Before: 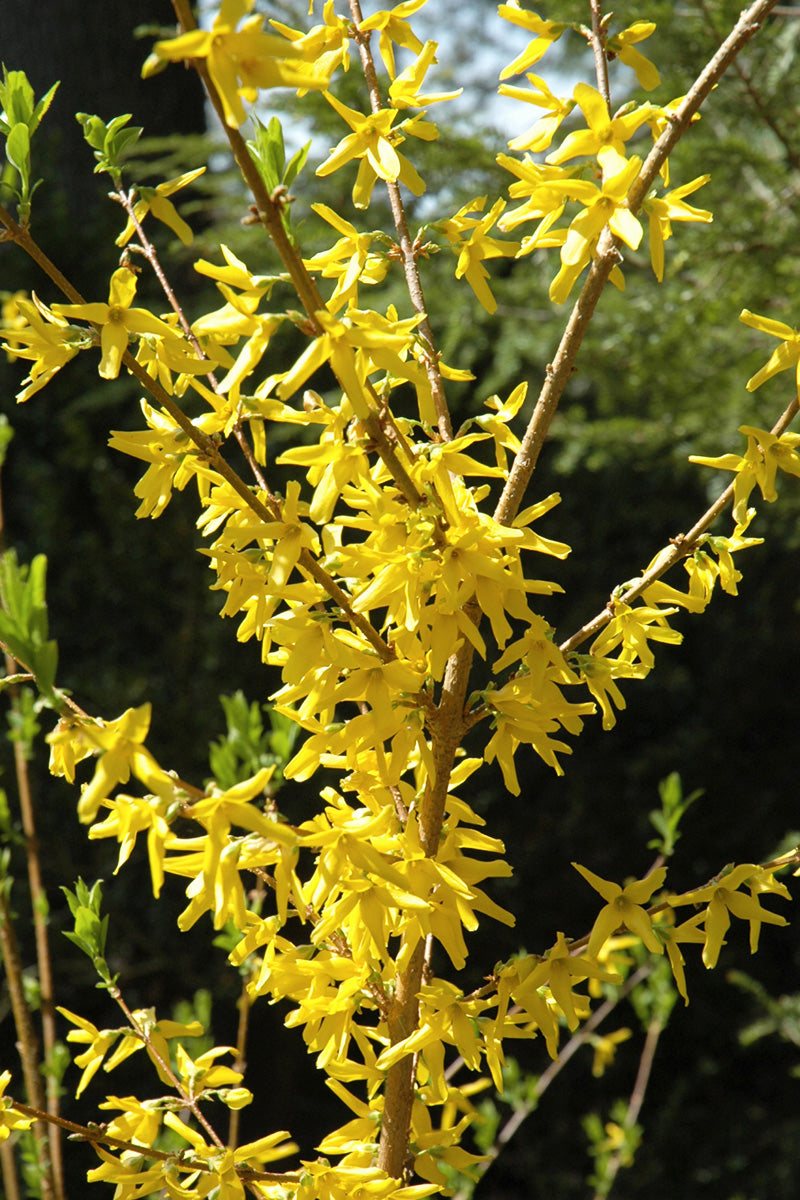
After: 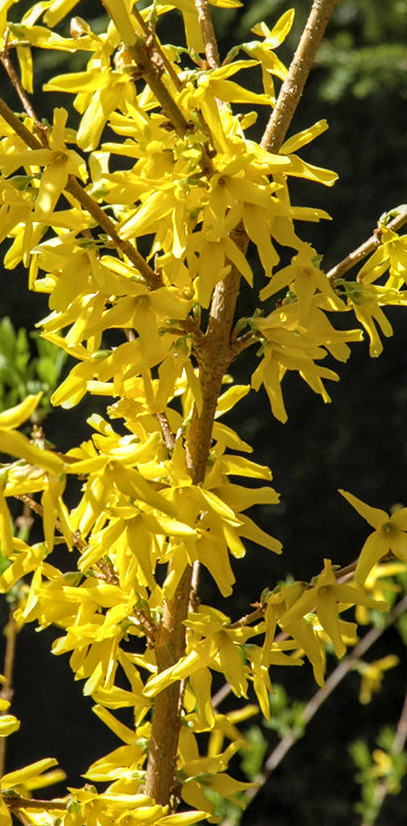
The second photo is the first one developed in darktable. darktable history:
crop and rotate: left 29.237%, top 31.152%, right 19.807%
local contrast: on, module defaults
